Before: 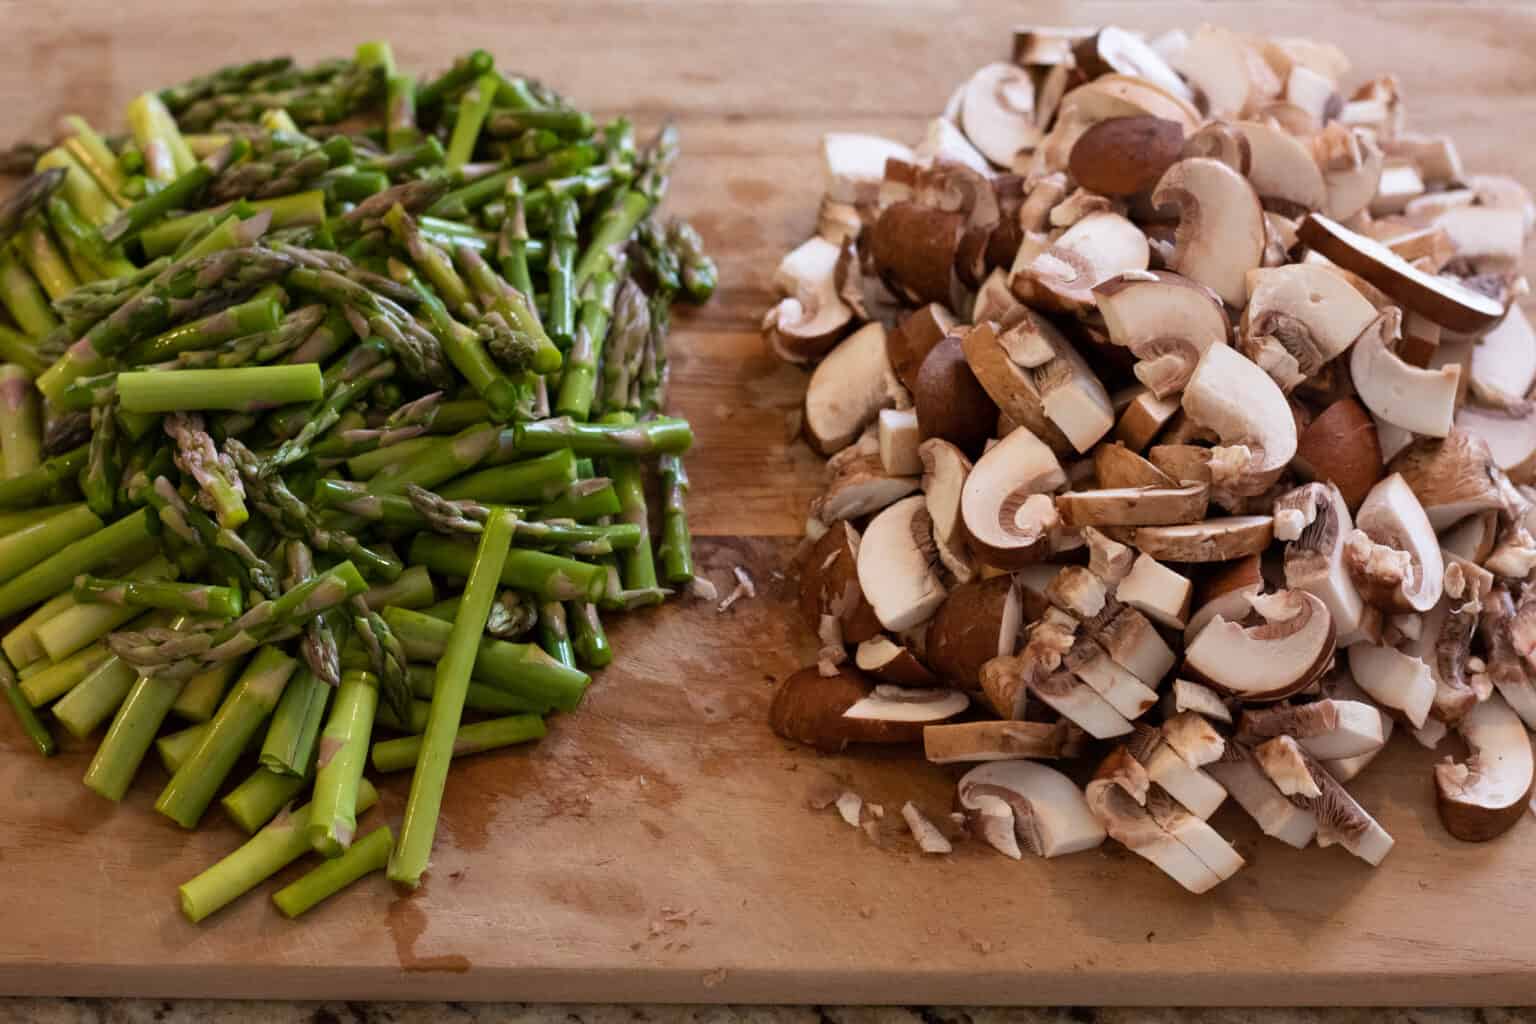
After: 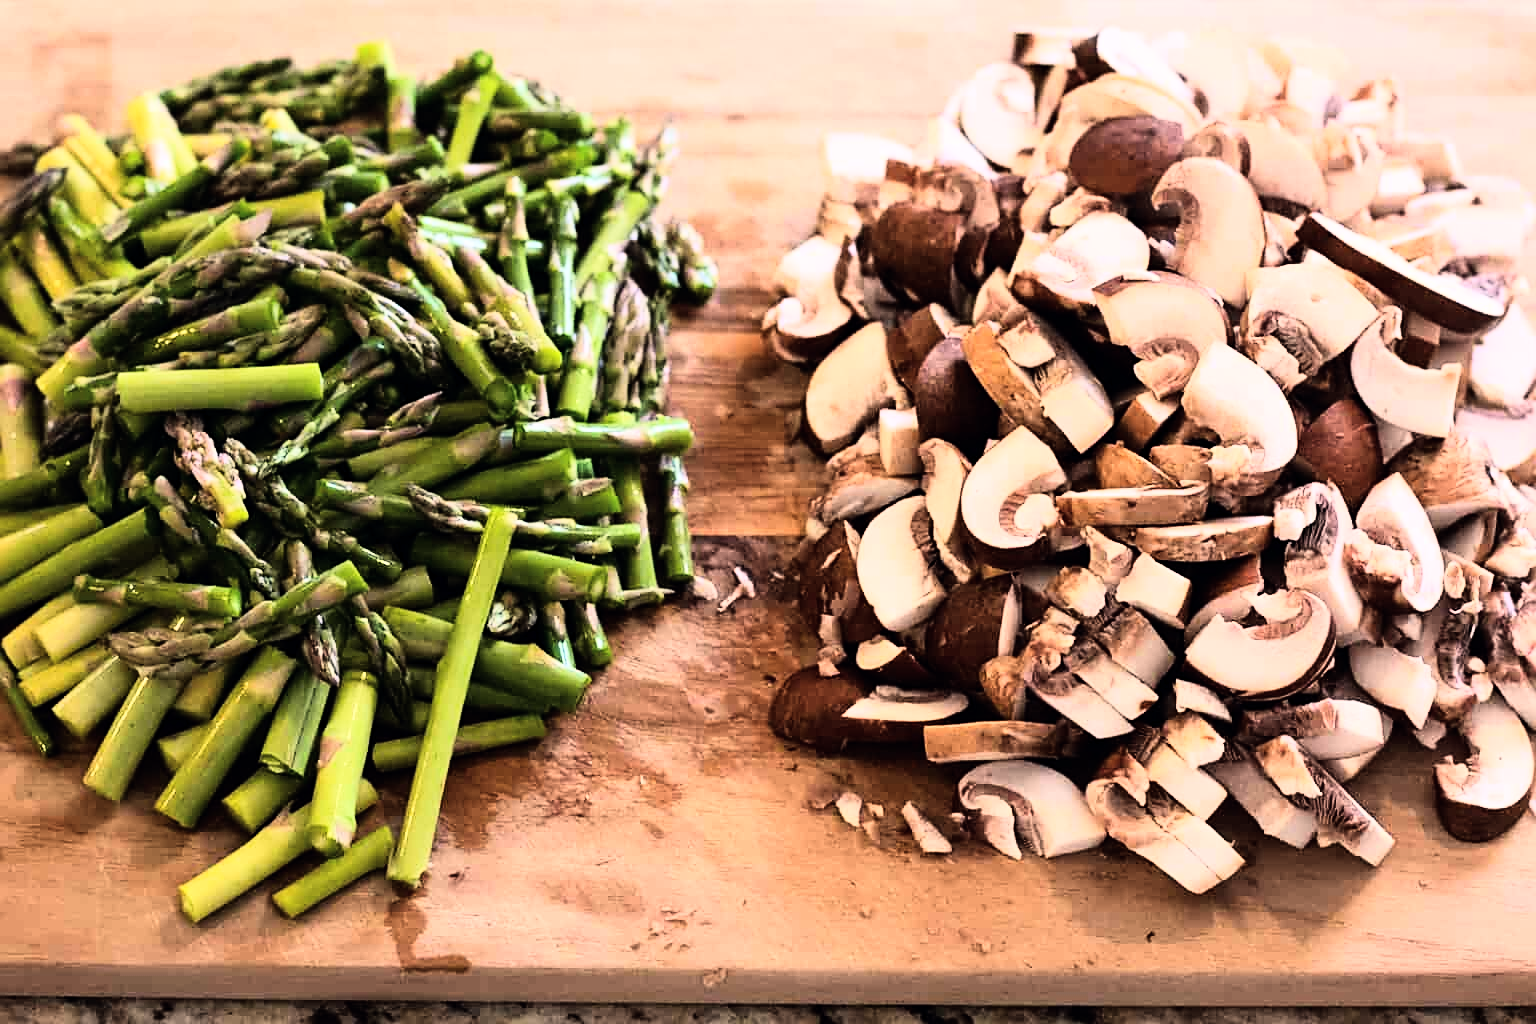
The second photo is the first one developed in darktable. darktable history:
rgb curve: curves: ch0 [(0, 0) (0.21, 0.15) (0.24, 0.21) (0.5, 0.75) (0.75, 0.96) (0.89, 0.99) (1, 1)]; ch1 [(0, 0.02) (0.21, 0.13) (0.25, 0.2) (0.5, 0.67) (0.75, 0.9) (0.89, 0.97) (1, 1)]; ch2 [(0, 0.02) (0.21, 0.13) (0.25, 0.2) (0.5, 0.67) (0.75, 0.9) (0.89, 0.97) (1, 1)], compensate middle gray true
color balance rgb: shadows lift › hue 87.51°, highlights gain › chroma 1.62%, highlights gain › hue 55.1°, global offset › chroma 0.06%, global offset › hue 253.66°, linear chroma grading › global chroma 0.5%
sharpen: on, module defaults
